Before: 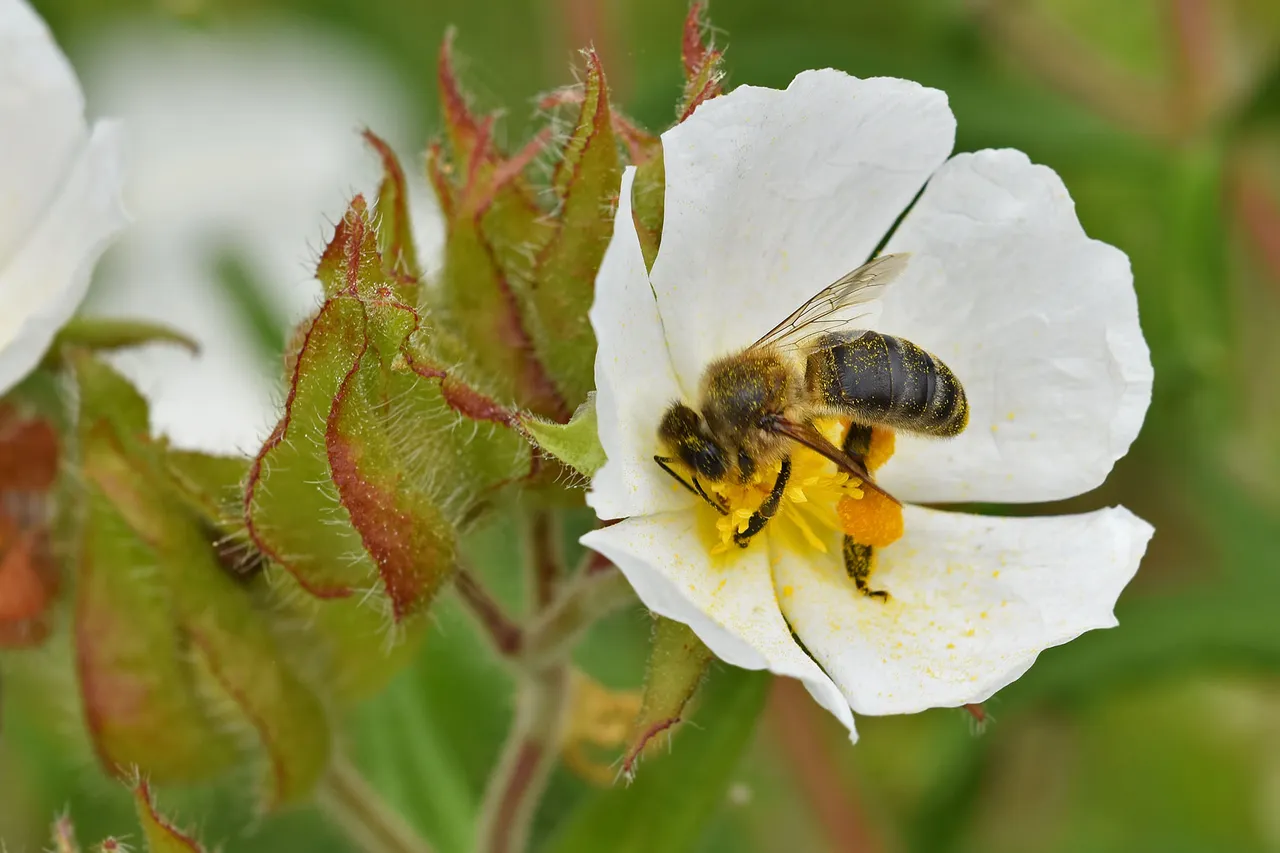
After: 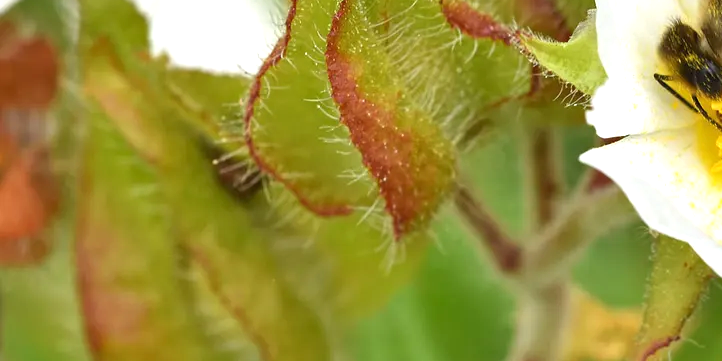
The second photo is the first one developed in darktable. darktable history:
exposure: black level correction 0, exposure 0.692 EV, compensate exposure bias true, compensate highlight preservation false
crop: top 44.797%, right 43.565%, bottom 12.844%
